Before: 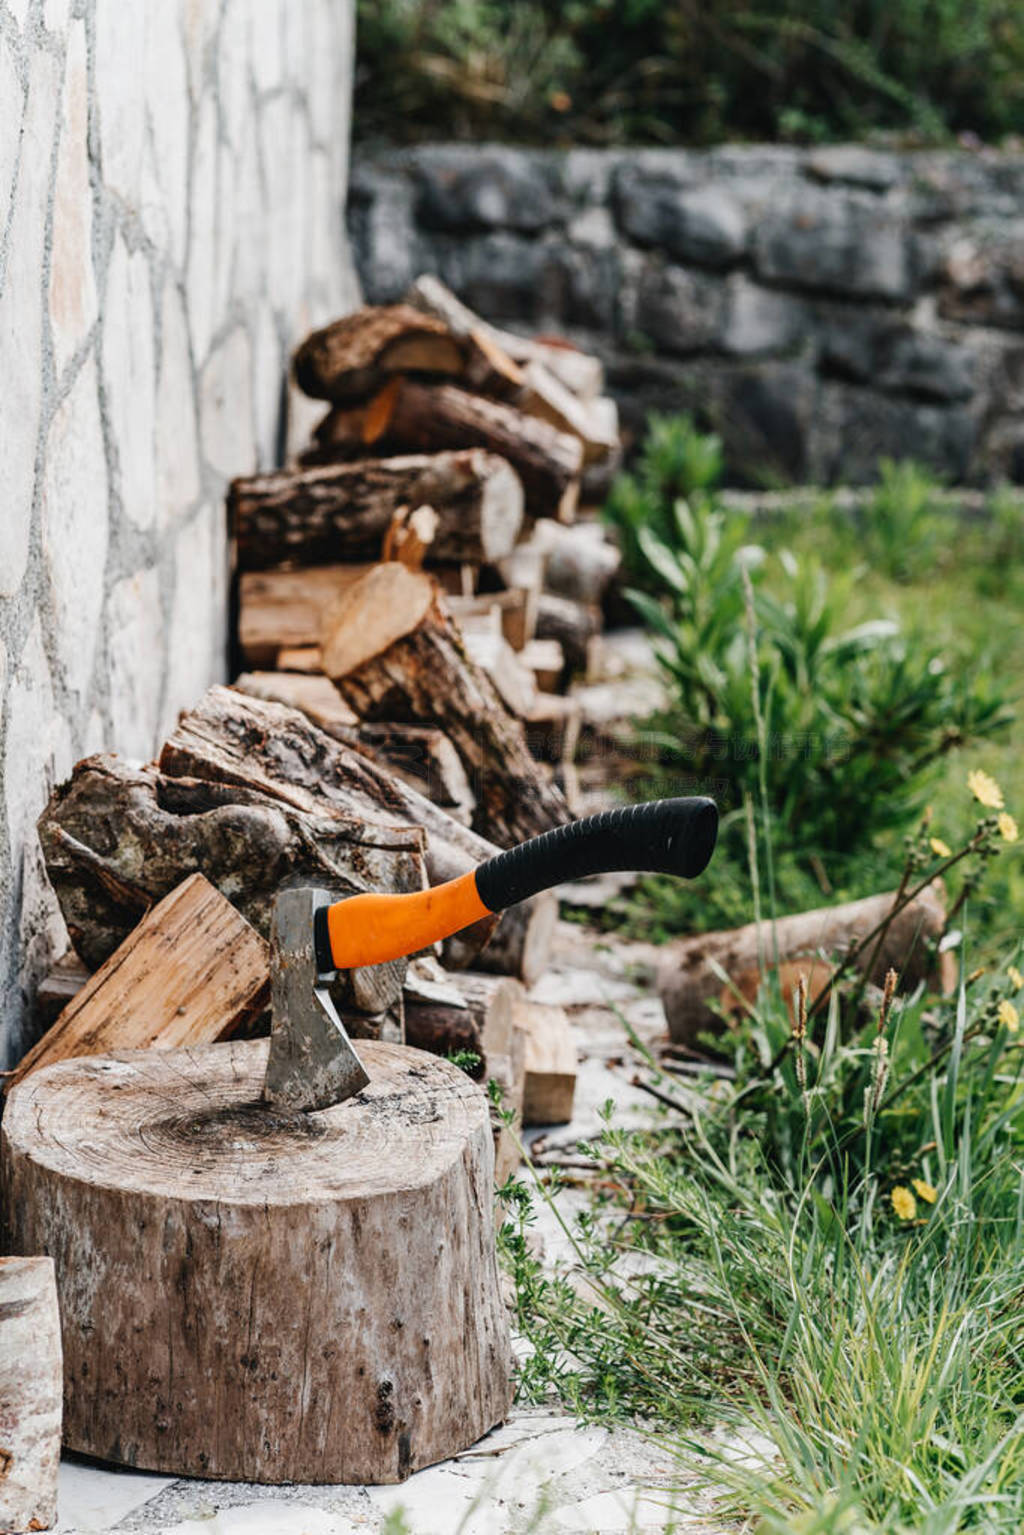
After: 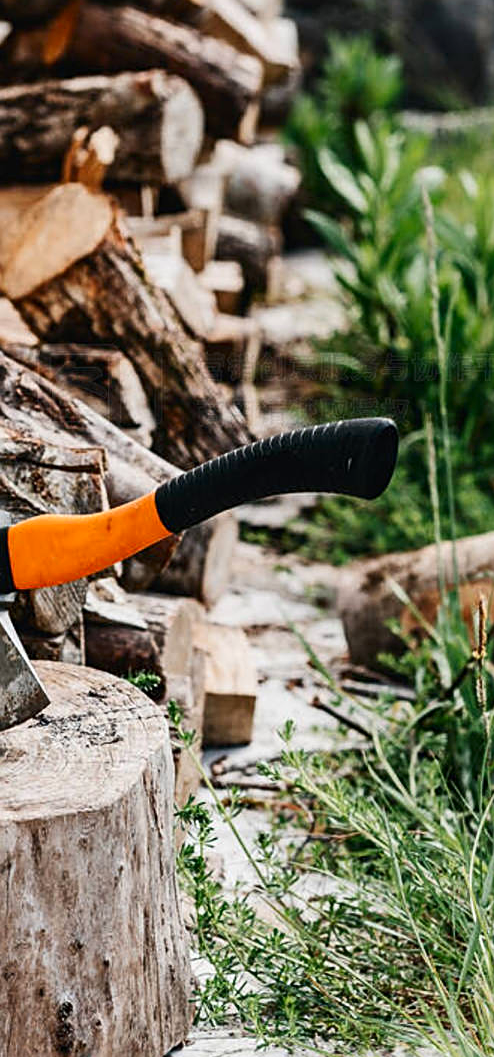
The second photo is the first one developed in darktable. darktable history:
sharpen: on, module defaults
crop: left 31.325%, top 24.699%, right 20.395%, bottom 6.42%
contrast brightness saturation: contrast 0.146, brightness -0.006, saturation 0.097
